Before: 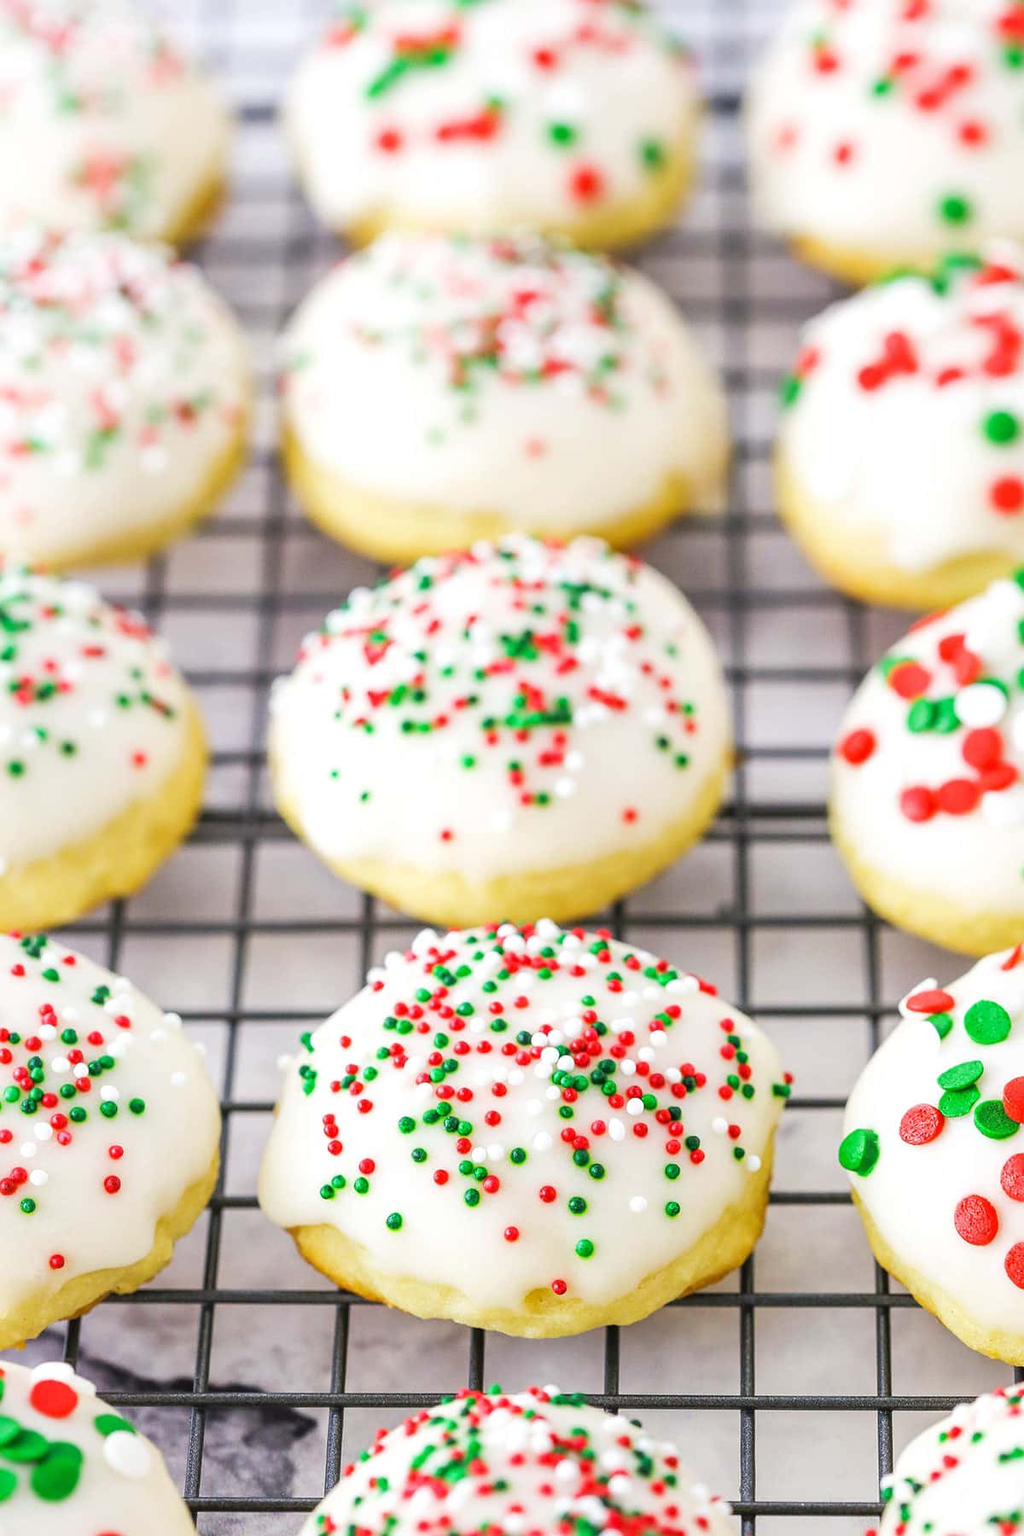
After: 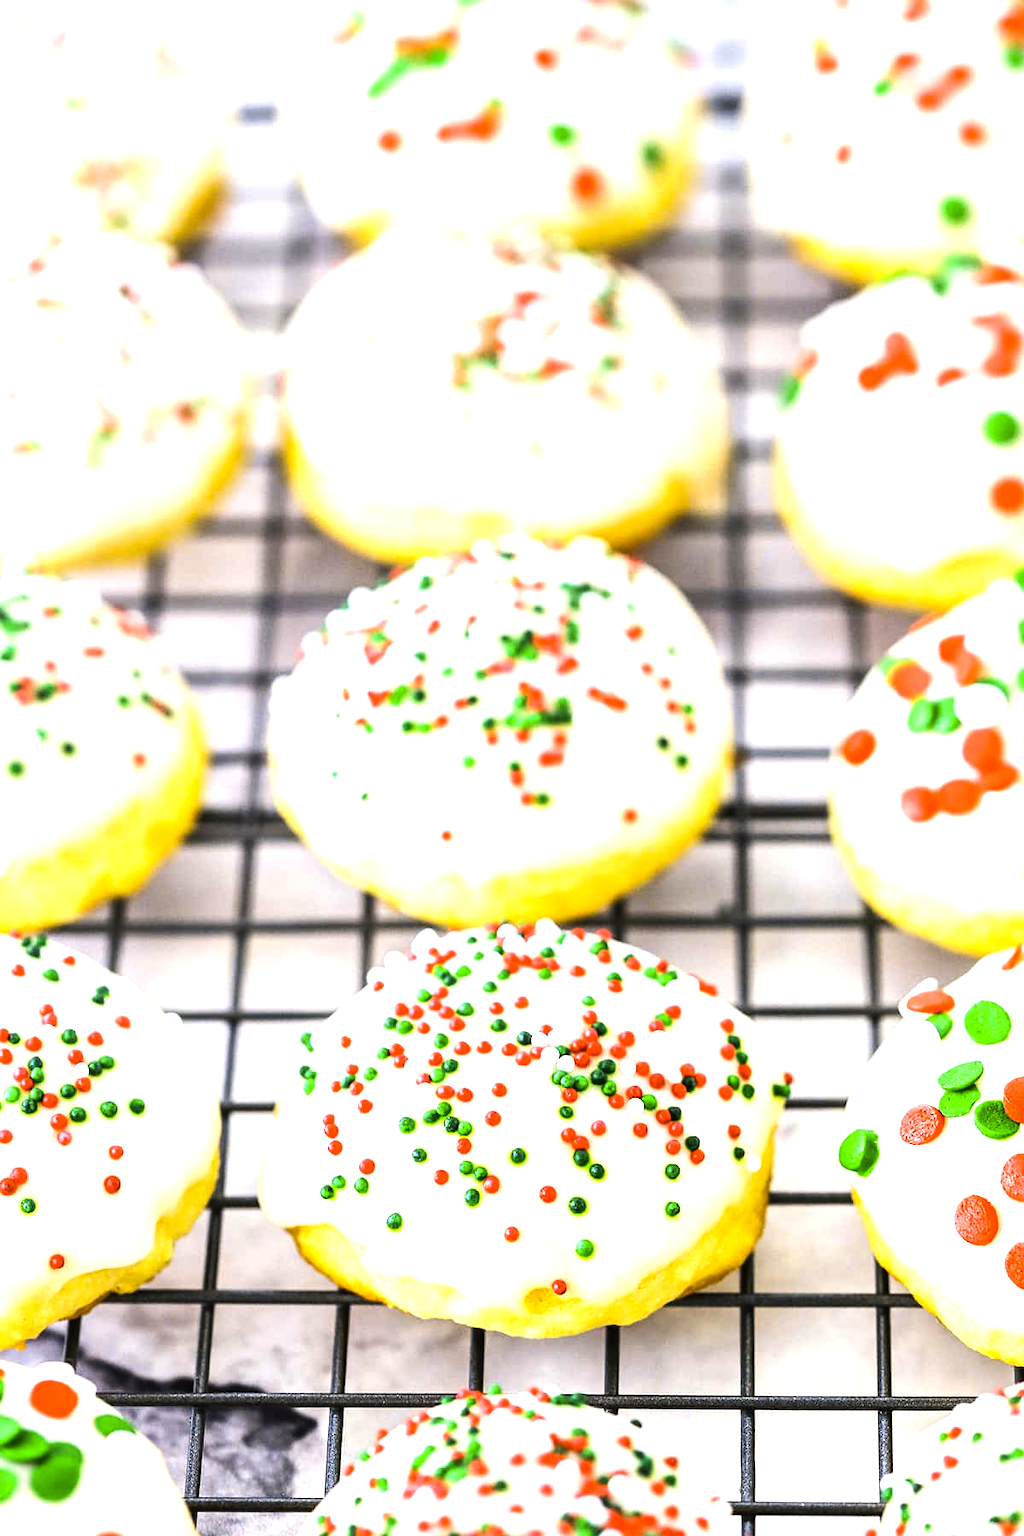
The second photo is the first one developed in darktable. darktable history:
tone equalizer: -8 EV -1.08 EV, -7 EV -1.01 EV, -6 EV -0.867 EV, -5 EV -0.578 EV, -3 EV 0.578 EV, -2 EV 0.867 EV, -1 EV 1.01 EV, +0 EV 1.08 EV, edges refinement/feathering 500, mask exposure compensation -1.57 EV, preserve details no
exposure: compensate highlight preservation false
color contrast: green-magenta contrast 0.85, blue-yellow contrast 1.25, unbound 0
